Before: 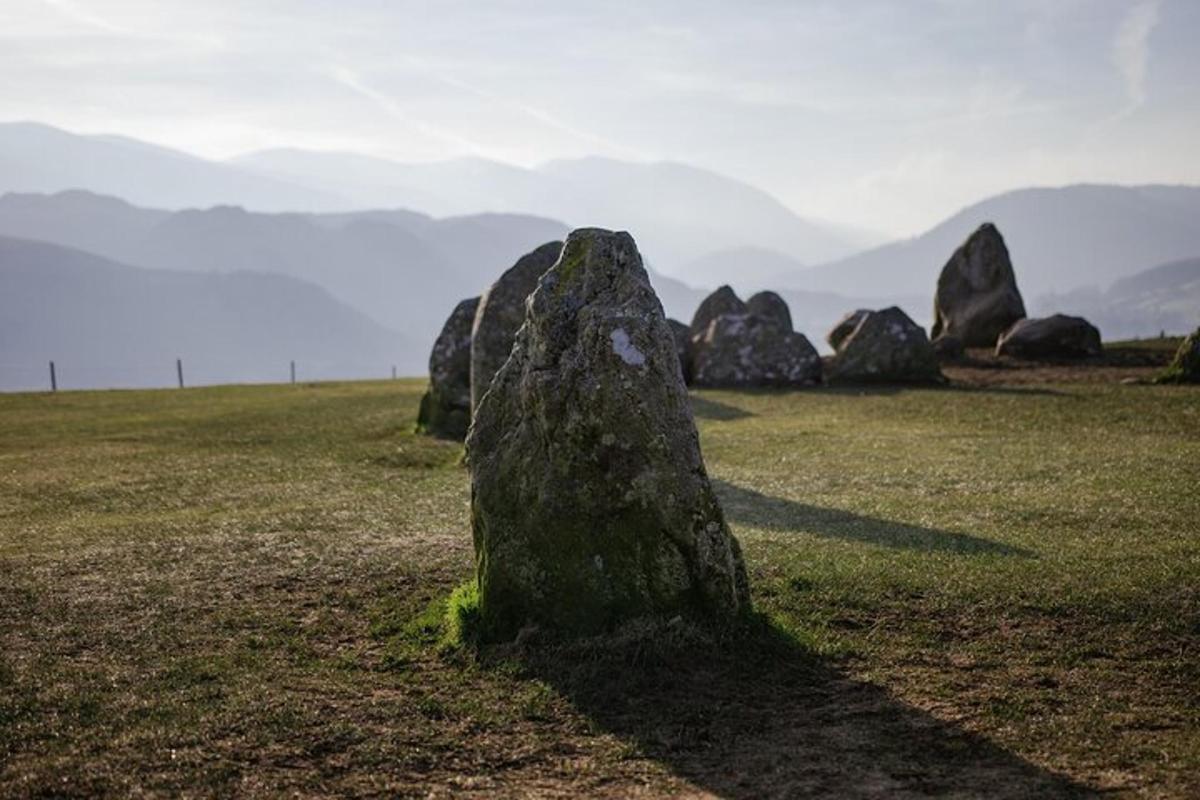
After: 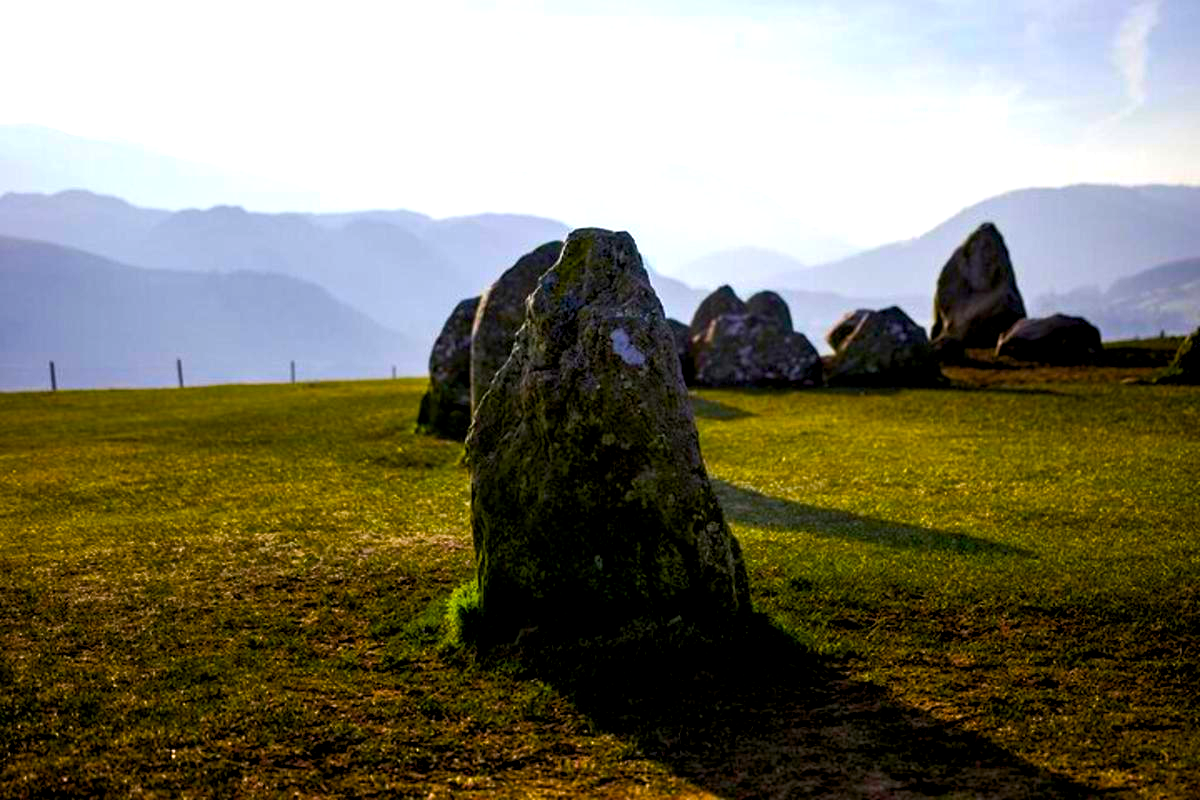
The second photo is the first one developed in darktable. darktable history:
color balance rgb: linear chroma grading › shadows -40%, linear chroma grading › highlights 40%, linear chroma grading › global chroma 45%, linear chroma grading › mid-tones -30%, perceptual saturation grading › global saturation 55%, perceptual saturation grading › highlights -50%, perceptual saturation grading › mid-tones 40%, perceptual saturation grading › shadows 30%, perceptual brilliance grading › global brilliance 20%, perceptual brilliance grading › shadows -40%, global vibrance 35%
exposure: black level correction 0.012, compensate highlight preservation false
